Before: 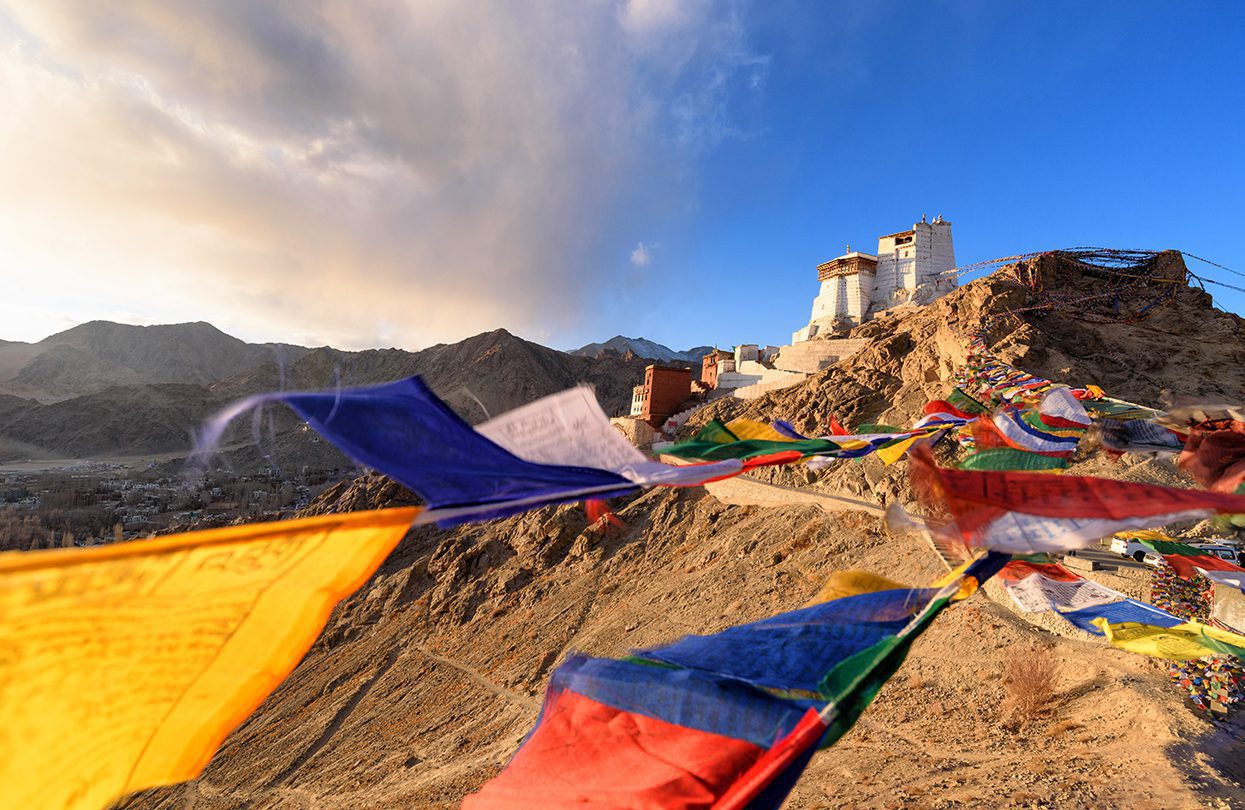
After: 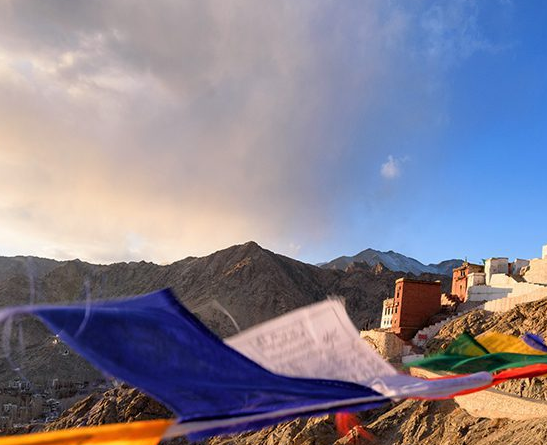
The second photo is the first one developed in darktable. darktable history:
crop: left 20.107%, top 10.813%, right 35.931%, bottom 34.246%
